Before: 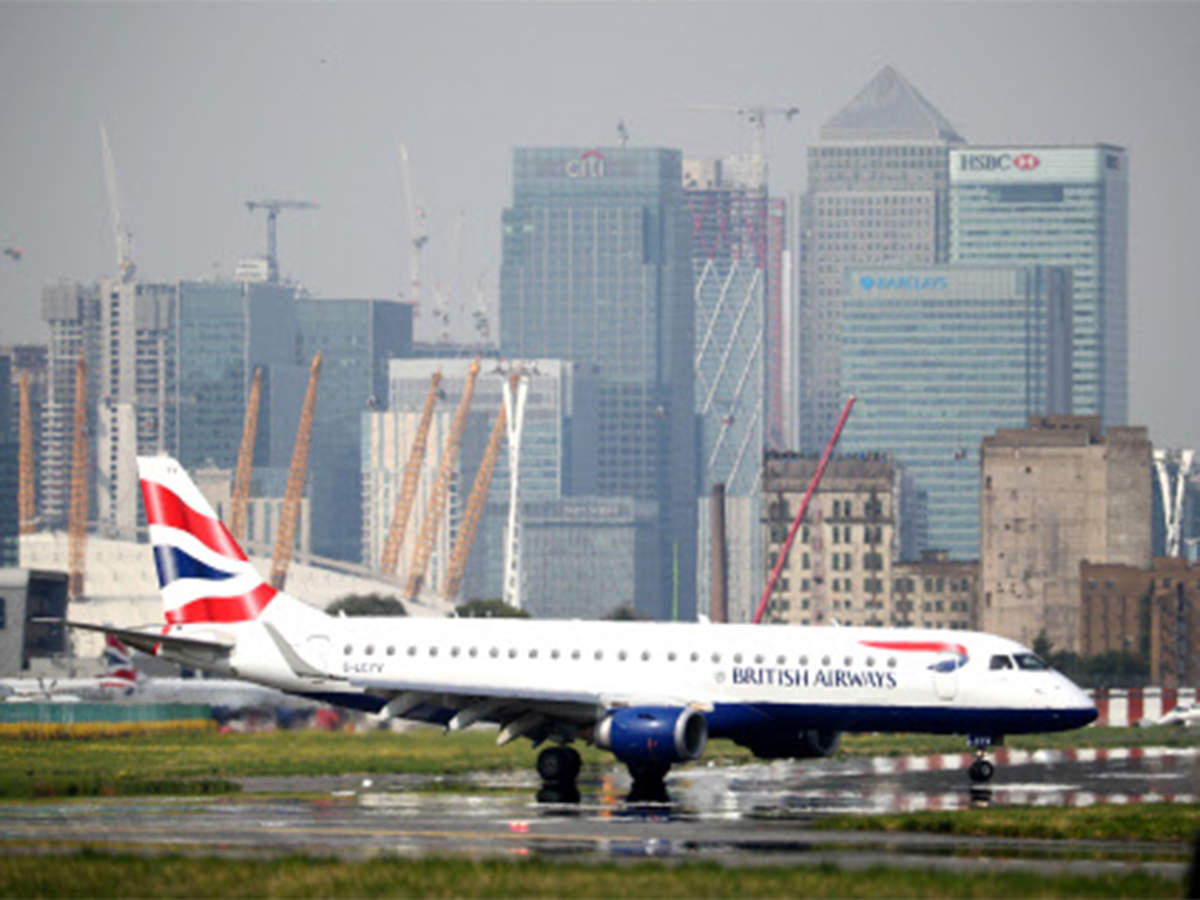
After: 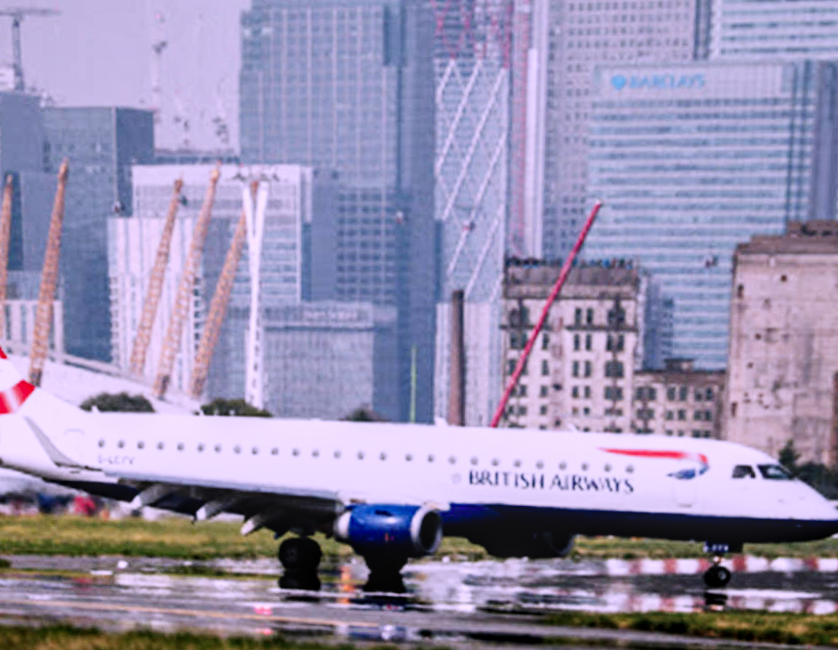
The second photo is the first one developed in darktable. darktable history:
exposure: black level correction 0.001, exposure 0.191 EV, compensate highlight preservation false
sigmoid: contrast 1.8, skew -0.2, preserve hue 0%, red attenuation 0.1, red rotation 0.035, green attenuation 0.1, green rotation -0.017, blue attenuation 0.15, blue rotation -0.052, base primaries Rec2020
color correction: highlights a* 15.03, highlights b* -25.07
crop: left 16.871%, top 22.857%, right 9.116%
shadows and highlights: low approximation 0.01, soften with gaussian
rotate and perspective: rotation 0.062°, lens shift (vertical) 0.115, lens shift (horizontal) -0.133, crop left 0.047, crop right 0.94, crop top 0.061, crop bottom 0.94
local contrast: on, module defaults
